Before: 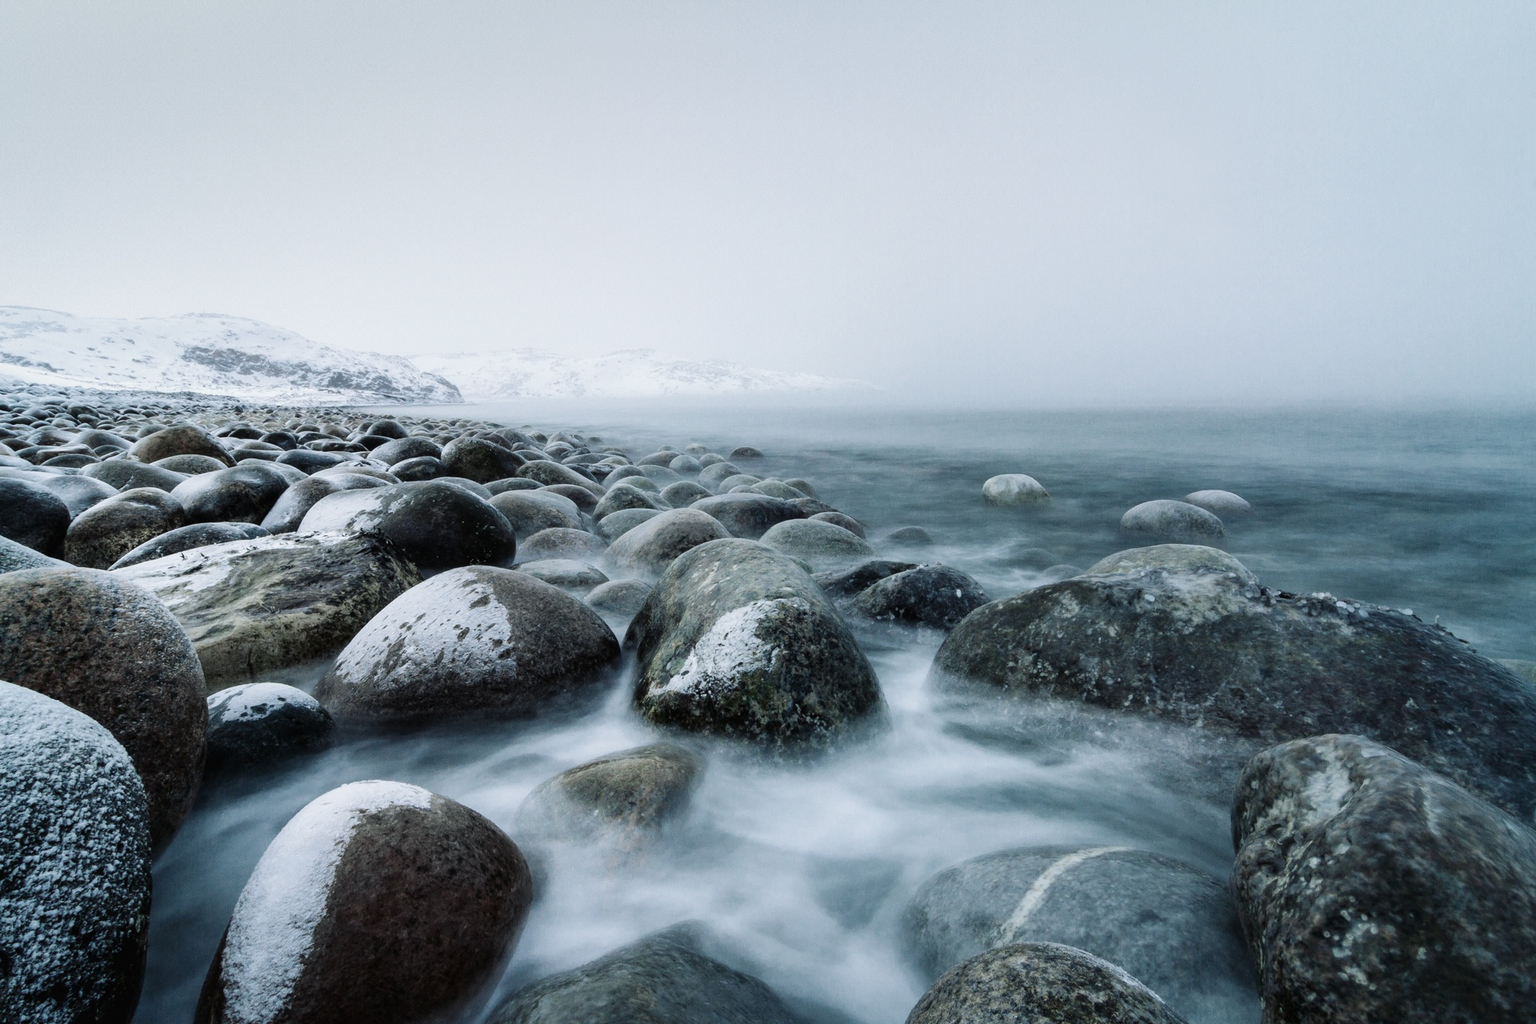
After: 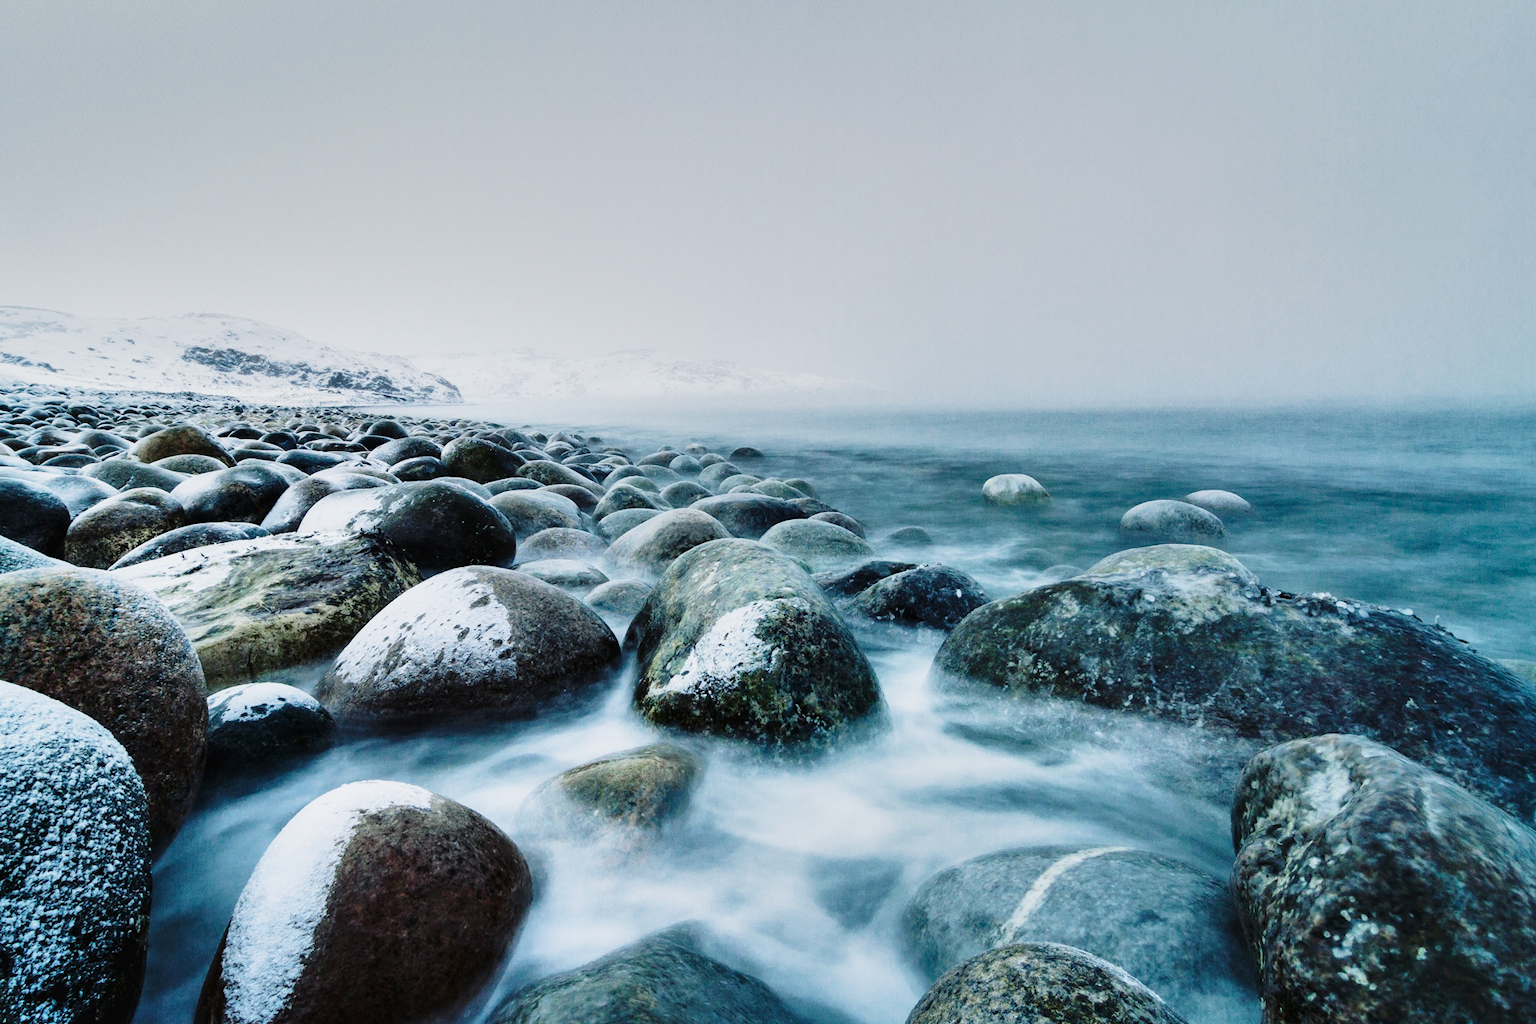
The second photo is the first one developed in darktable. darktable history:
velvia: strength 40.27%
shadows and highlights: white point adjustment -3.69, highlights -63.68, soften with gaussian
base curve: curves: ch0 [(0, 0) (0.028, 0.03) (0.121, 0.232) (0.46, 0.748) (0.859, 0.968) (1, 1)], preserve colors none
